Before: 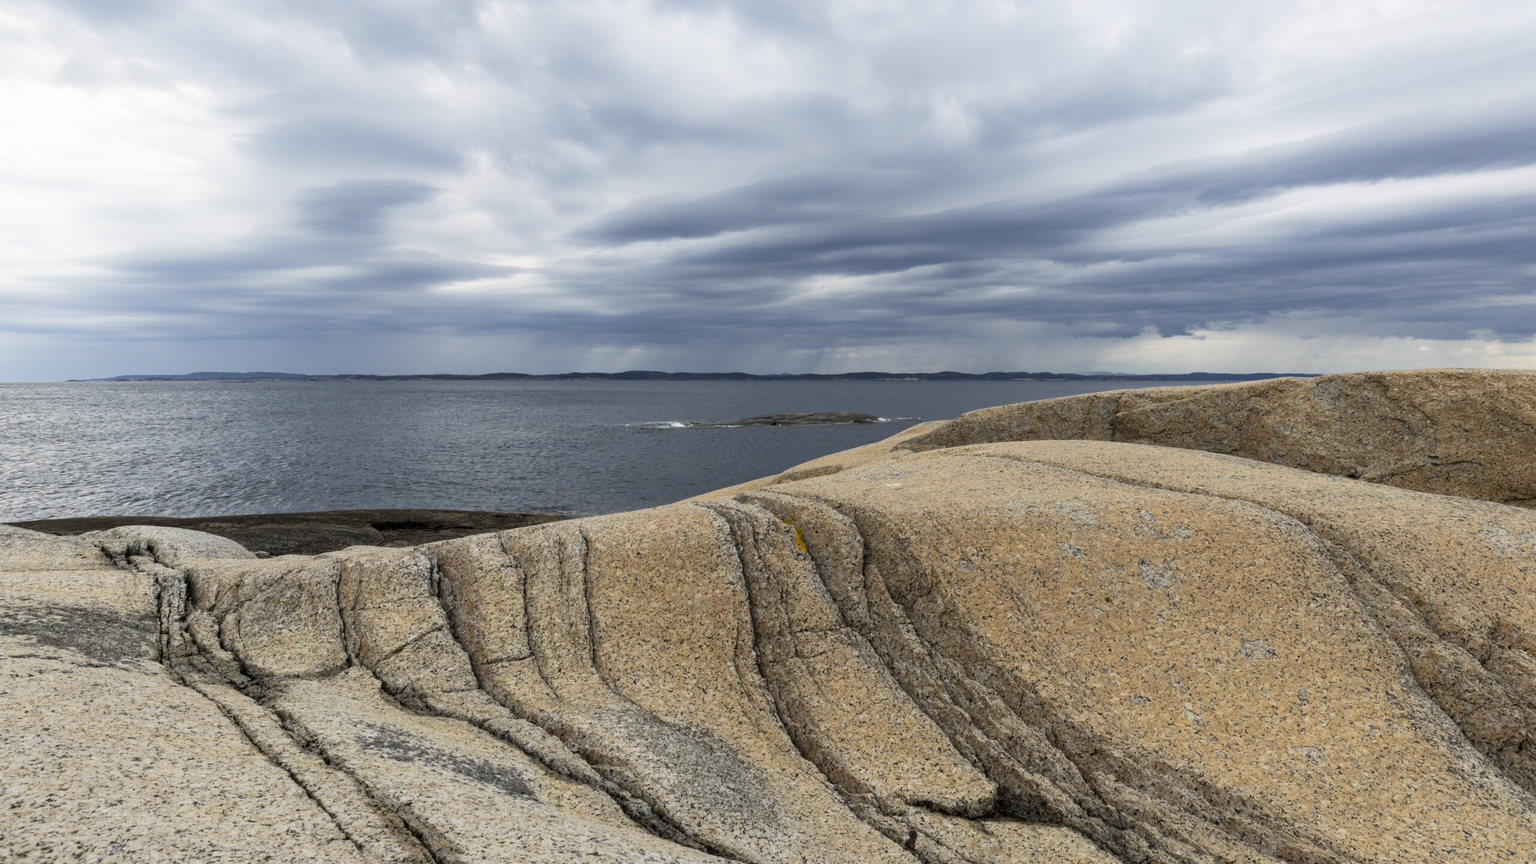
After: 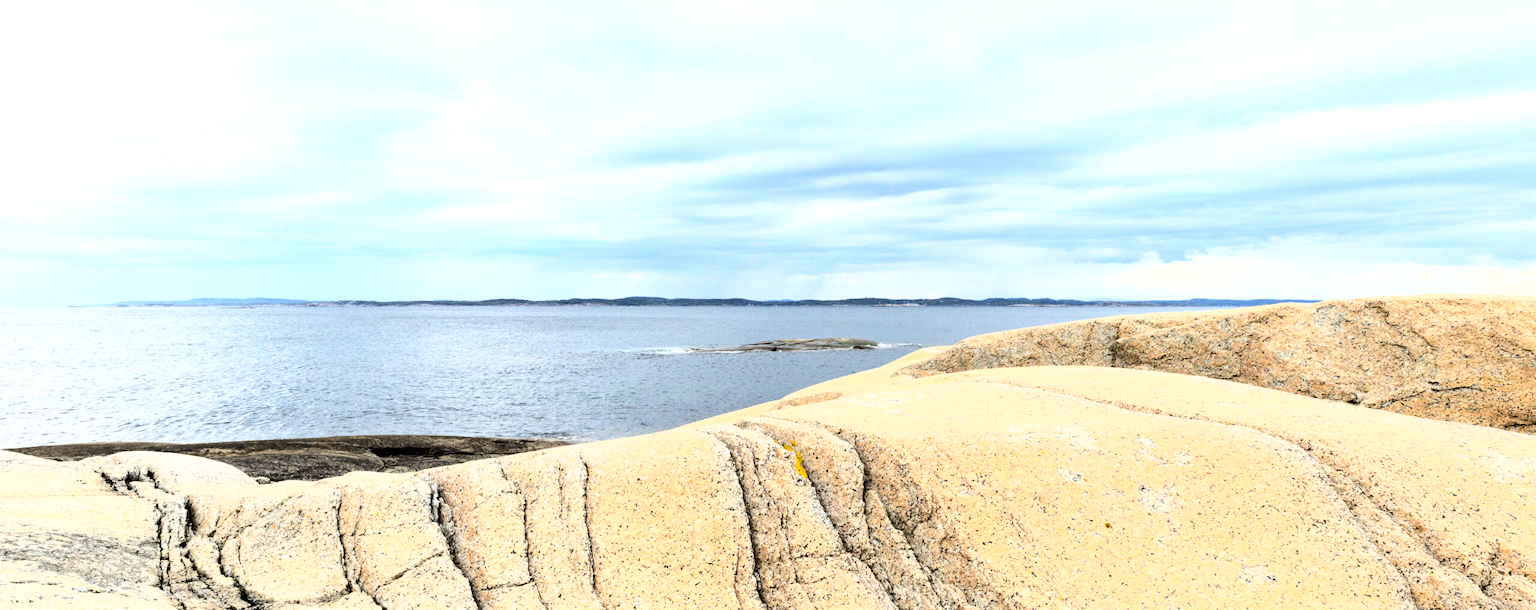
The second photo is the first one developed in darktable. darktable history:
crop and rotate: top 8.676%, bottom 20.695%
exposure: black level correction 0, exposure 1 EV, compensate highlight preservation false
base curve: curves: ch0 [(0, 0) (0.007, 0.004) (0.027, 0.03) (0.046, 0.07) (0.207, 0.54) (0.442, 0.872) (0.673, 0.972) (1, 1)]
